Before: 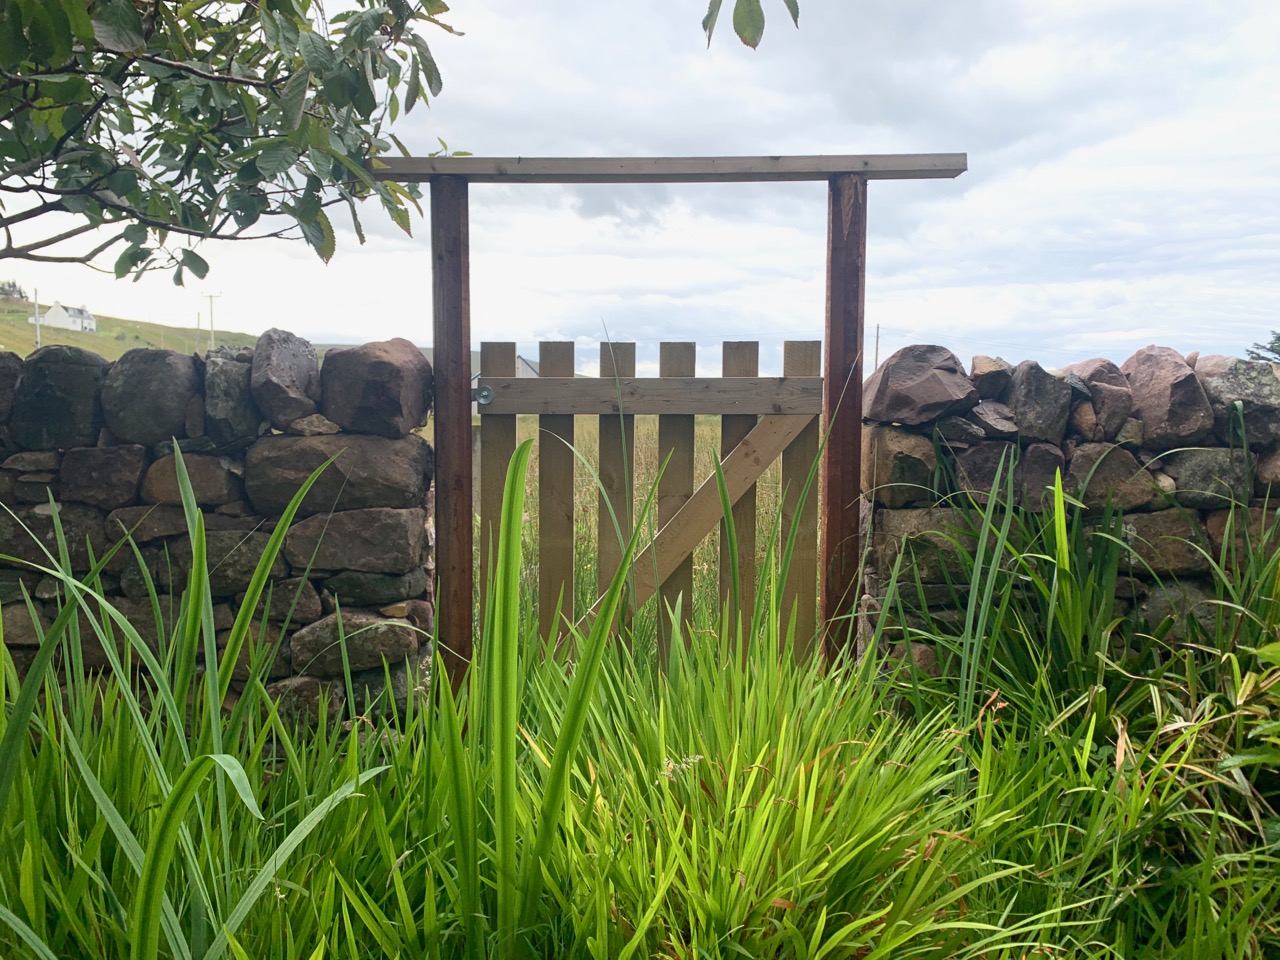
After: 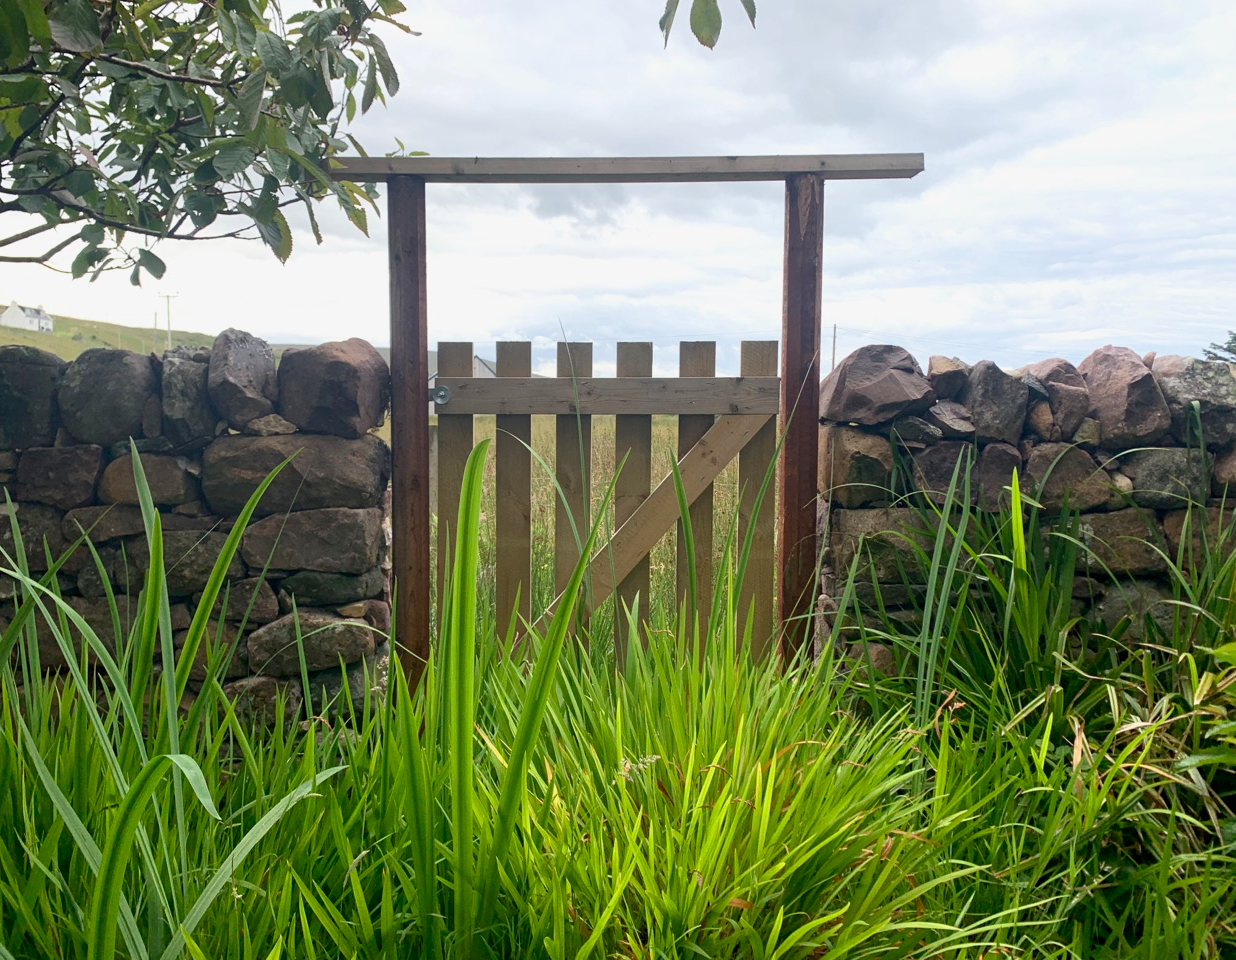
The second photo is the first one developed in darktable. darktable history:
crop and rotate: left 3.363%
